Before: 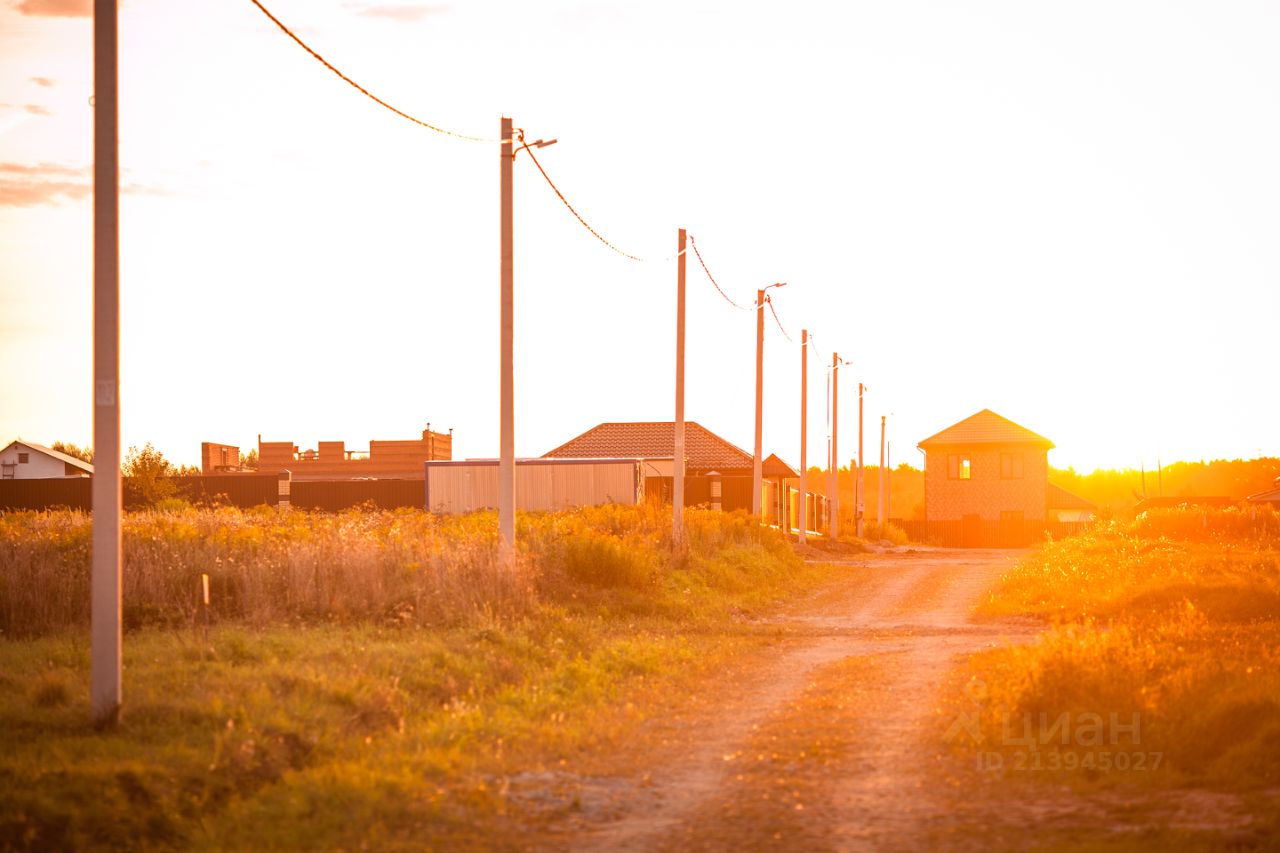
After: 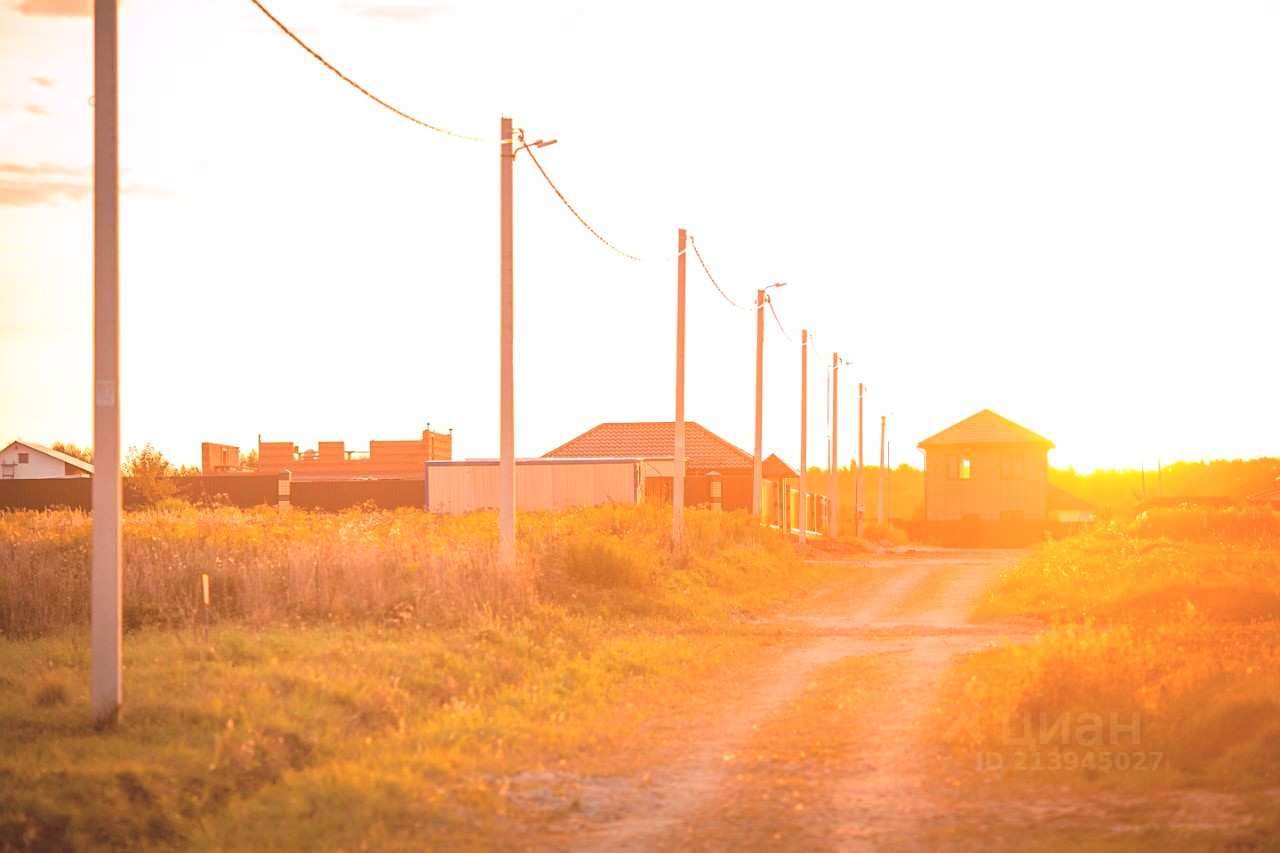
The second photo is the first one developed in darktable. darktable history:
haze removal: strength 0.29, distance 0.25, compatibility mode true, adaptive false
contrast brightness saturation: brightness 0.28
sharpen: amount 0.2
